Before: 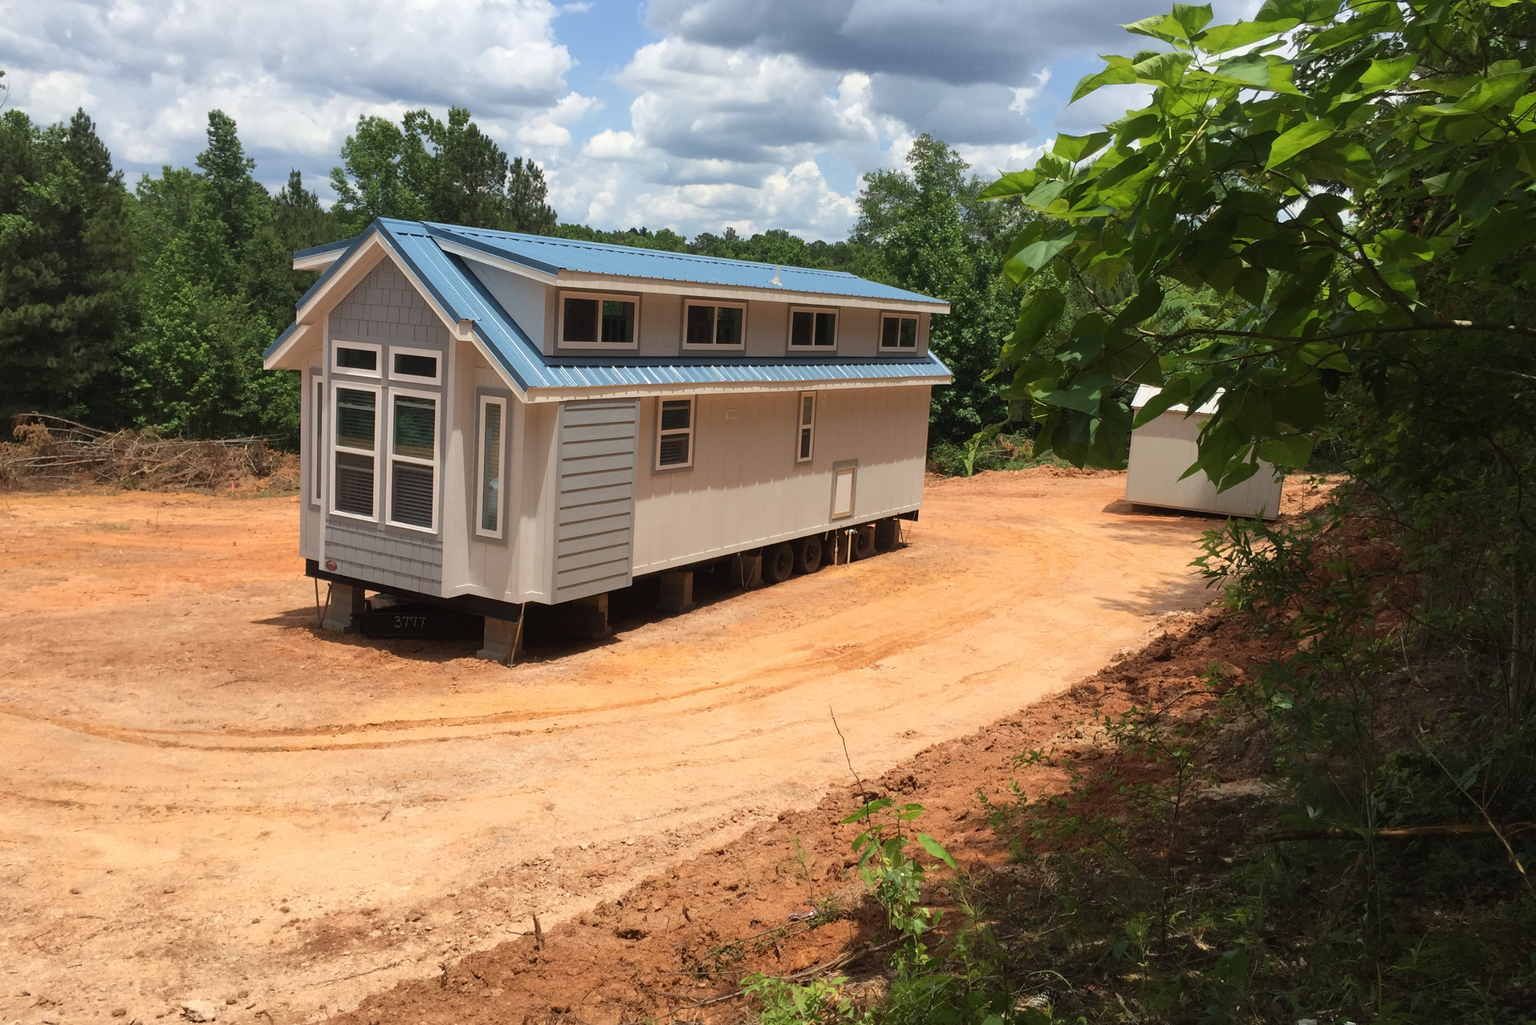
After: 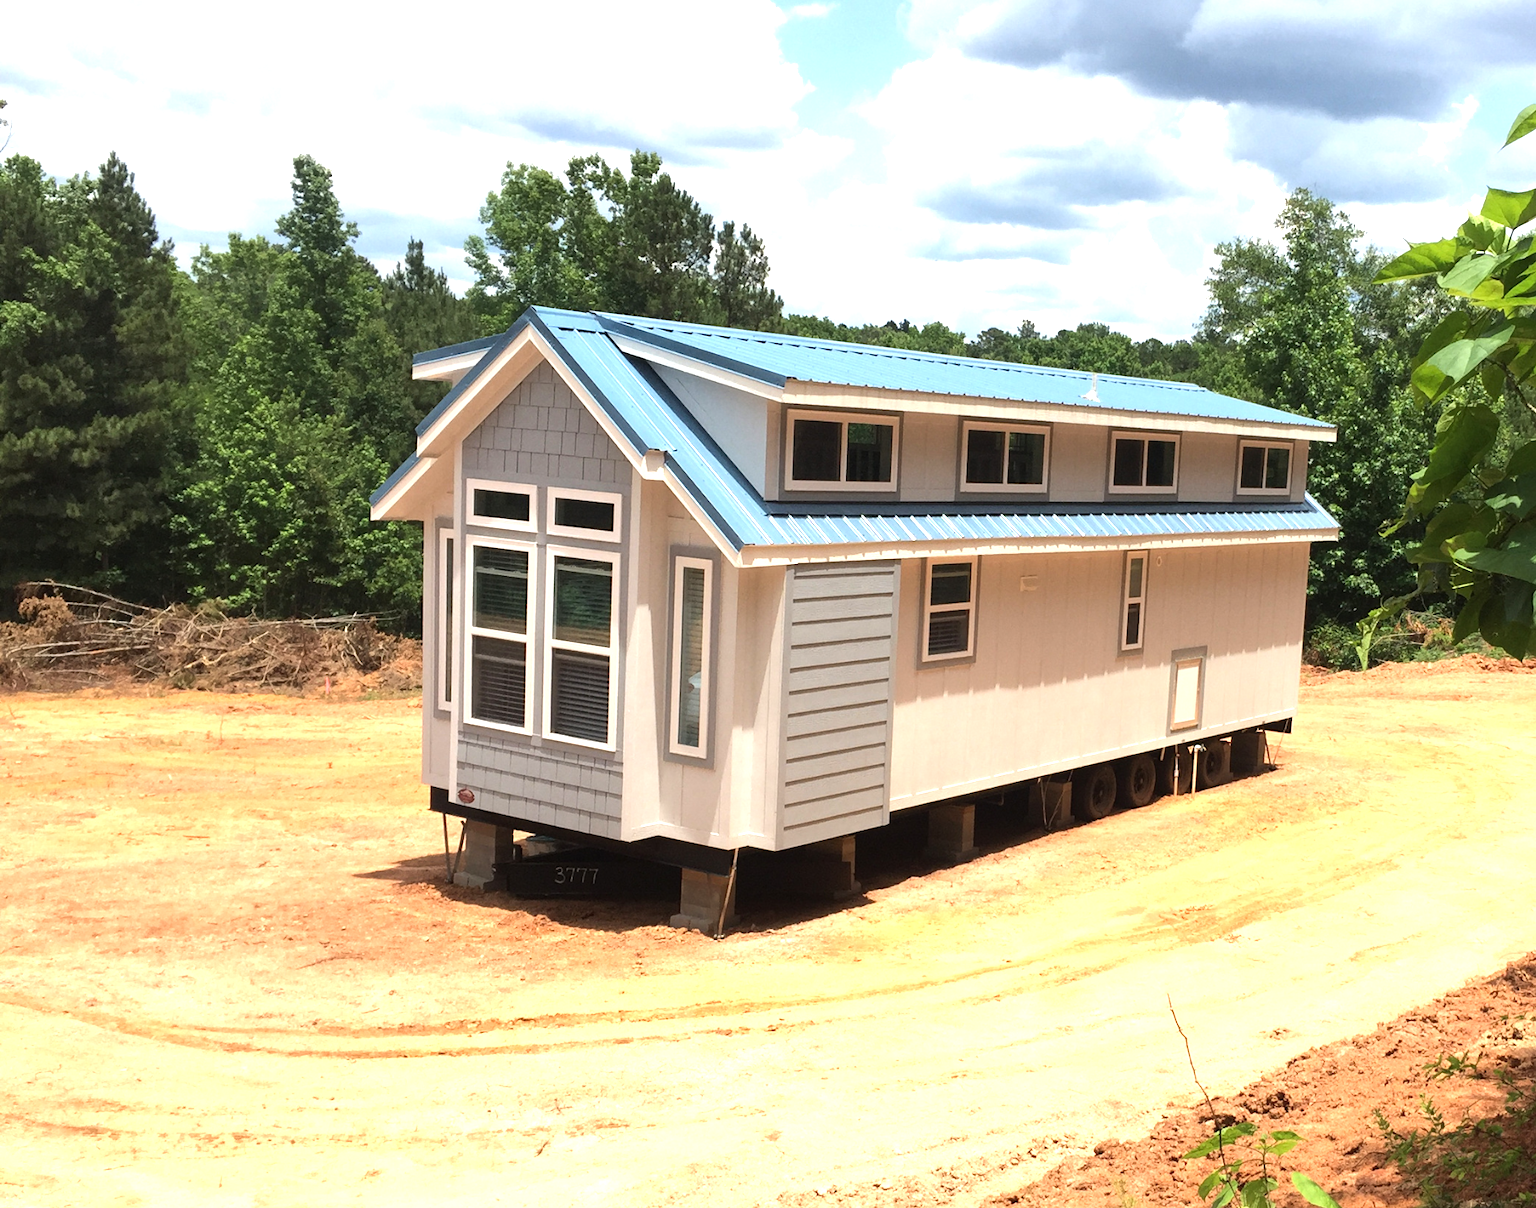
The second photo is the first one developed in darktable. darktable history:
tone equalizer: -8 EV -0.381 EV, -7 EV -0.424 EV, -6 EV -0.313 EV, -5 EV -0.251 EV, -3 EV 0.25 EV, -2 EV 0.315 EV, -1 EV 0.386 EV, +0 EV 0.387 EV, edges refinement/feathering 500, mask exposure compensation -1.57 EV, preserve details no
exposure: exposure 0.734 EV, compensate exposure bias true, compensate highlight preservation false
crop: right 28.85%, bottom 16.181%
